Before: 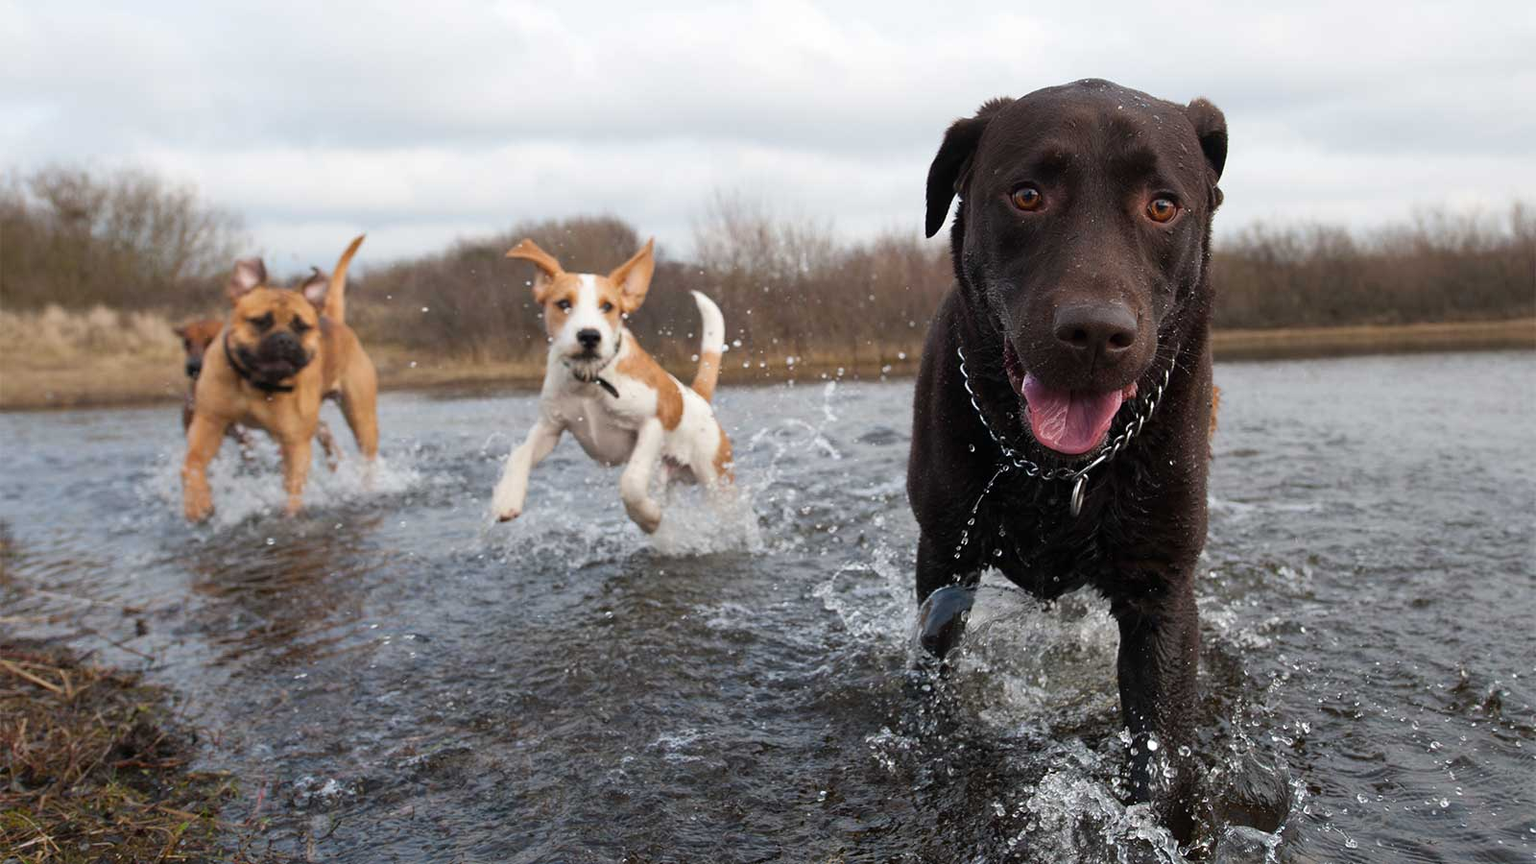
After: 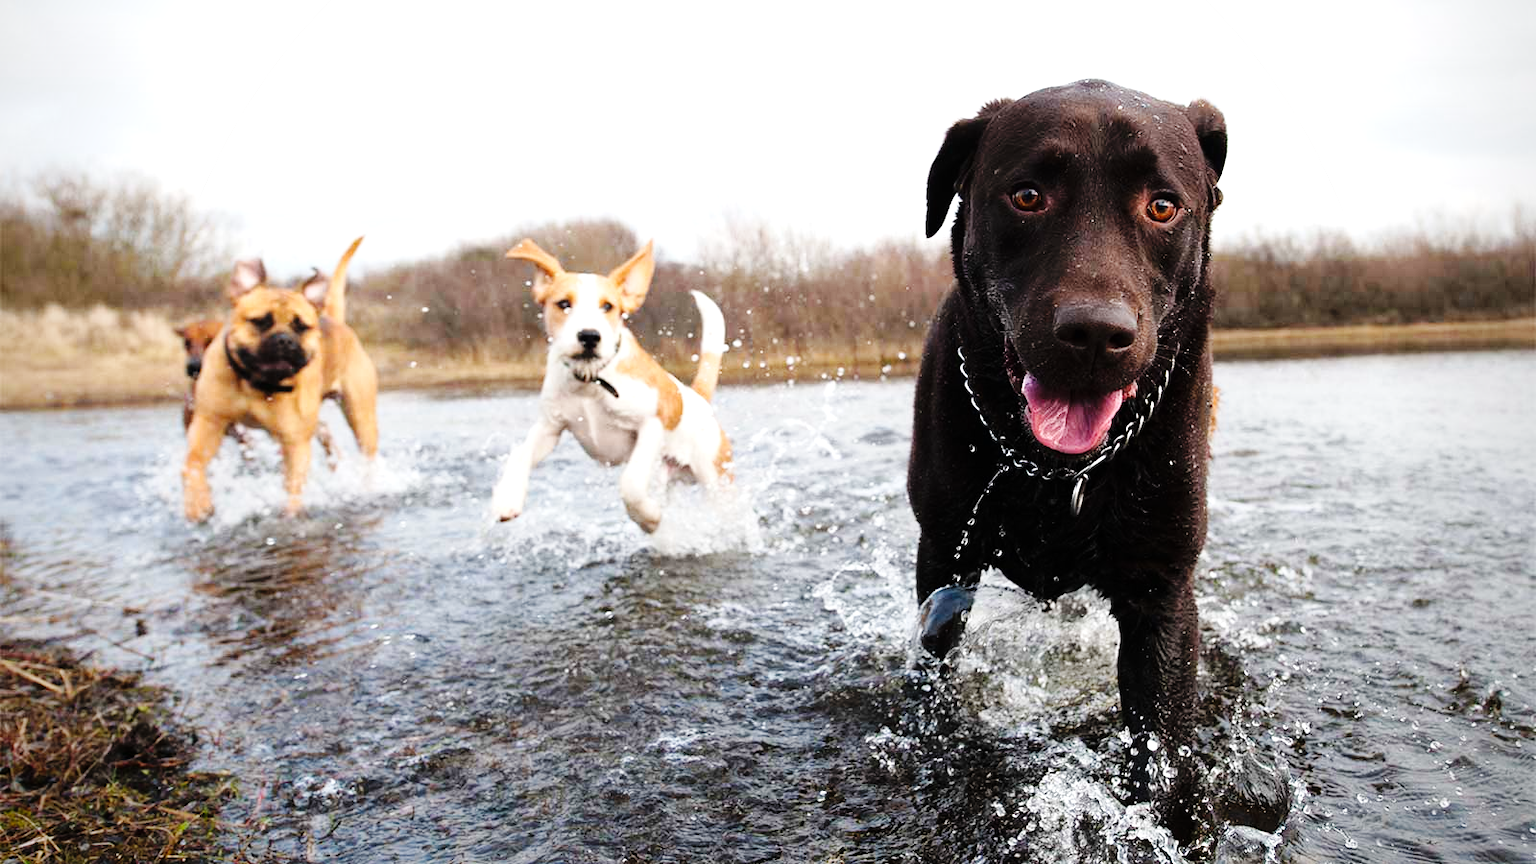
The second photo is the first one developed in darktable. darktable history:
tone equalizer: -8 EV -0.71 EV, -7 EV -0.738 EV, -6 EV -0.568 EV, -5 EV -0.363 EV, -3 EV 0.387 EV, -2 EV 0.6 EV, -1 EV 0.701 EV, +0 EV 0.738 EV
base curve: curves: ch0 [(0, 0) (0.036, 0.025) (0.121, 0.166) (0.206, 0.329) (0.605, 0.79) (1, 1)], preserve colors none
vignetting: fall-off radius 60.93%, saturation 0, unbound false
